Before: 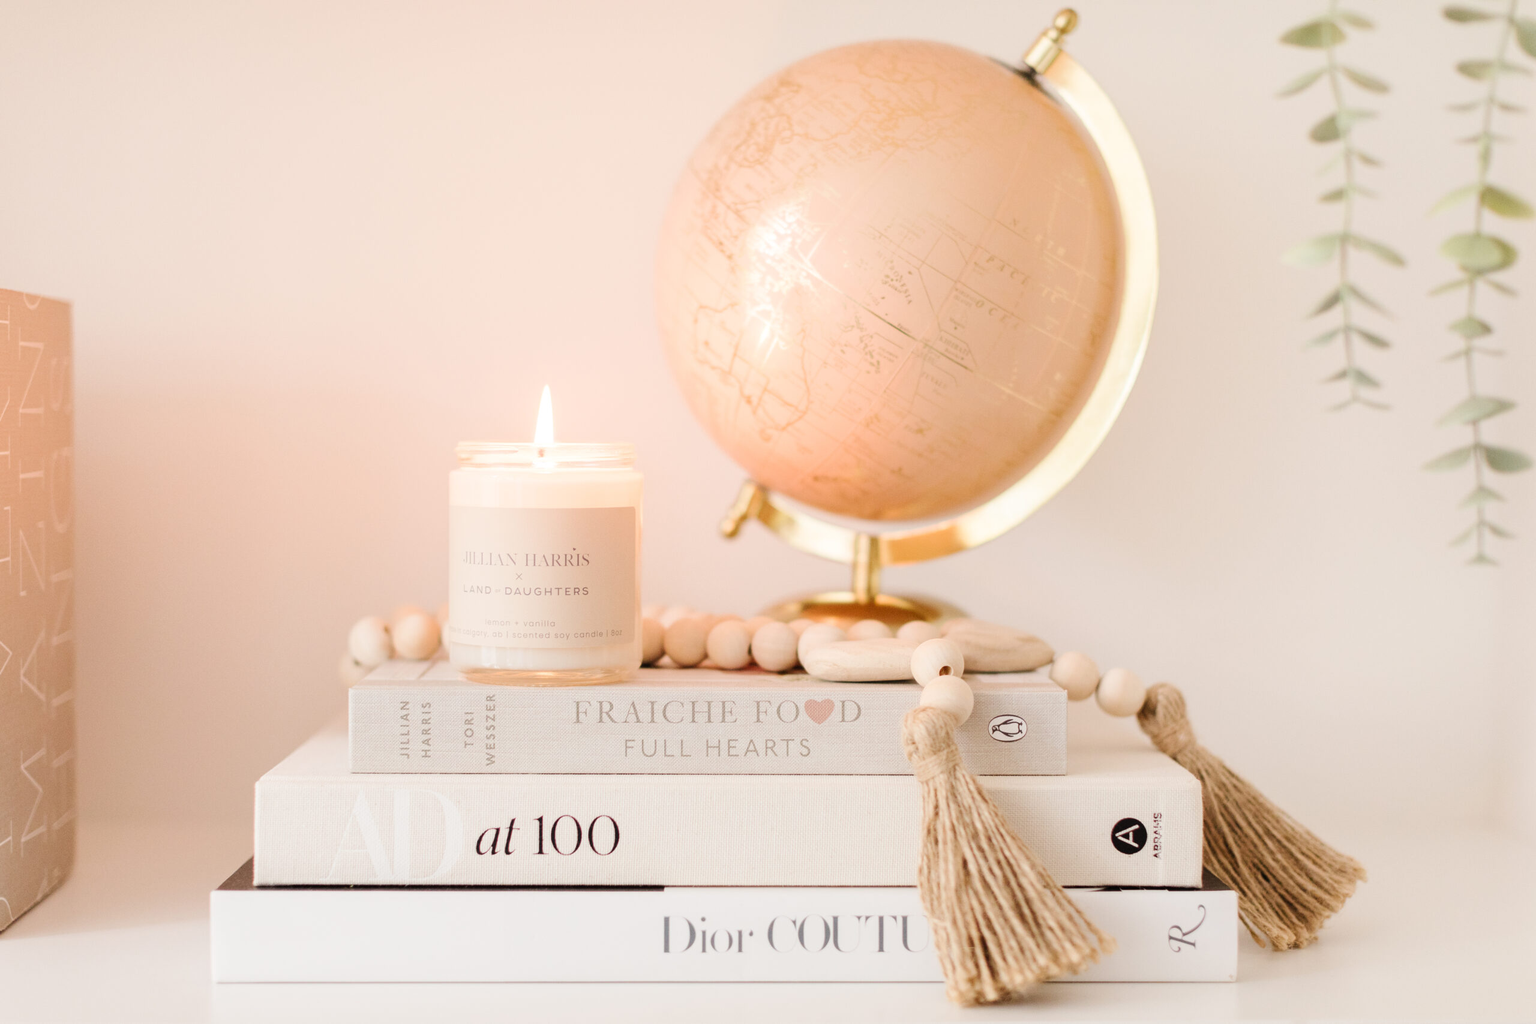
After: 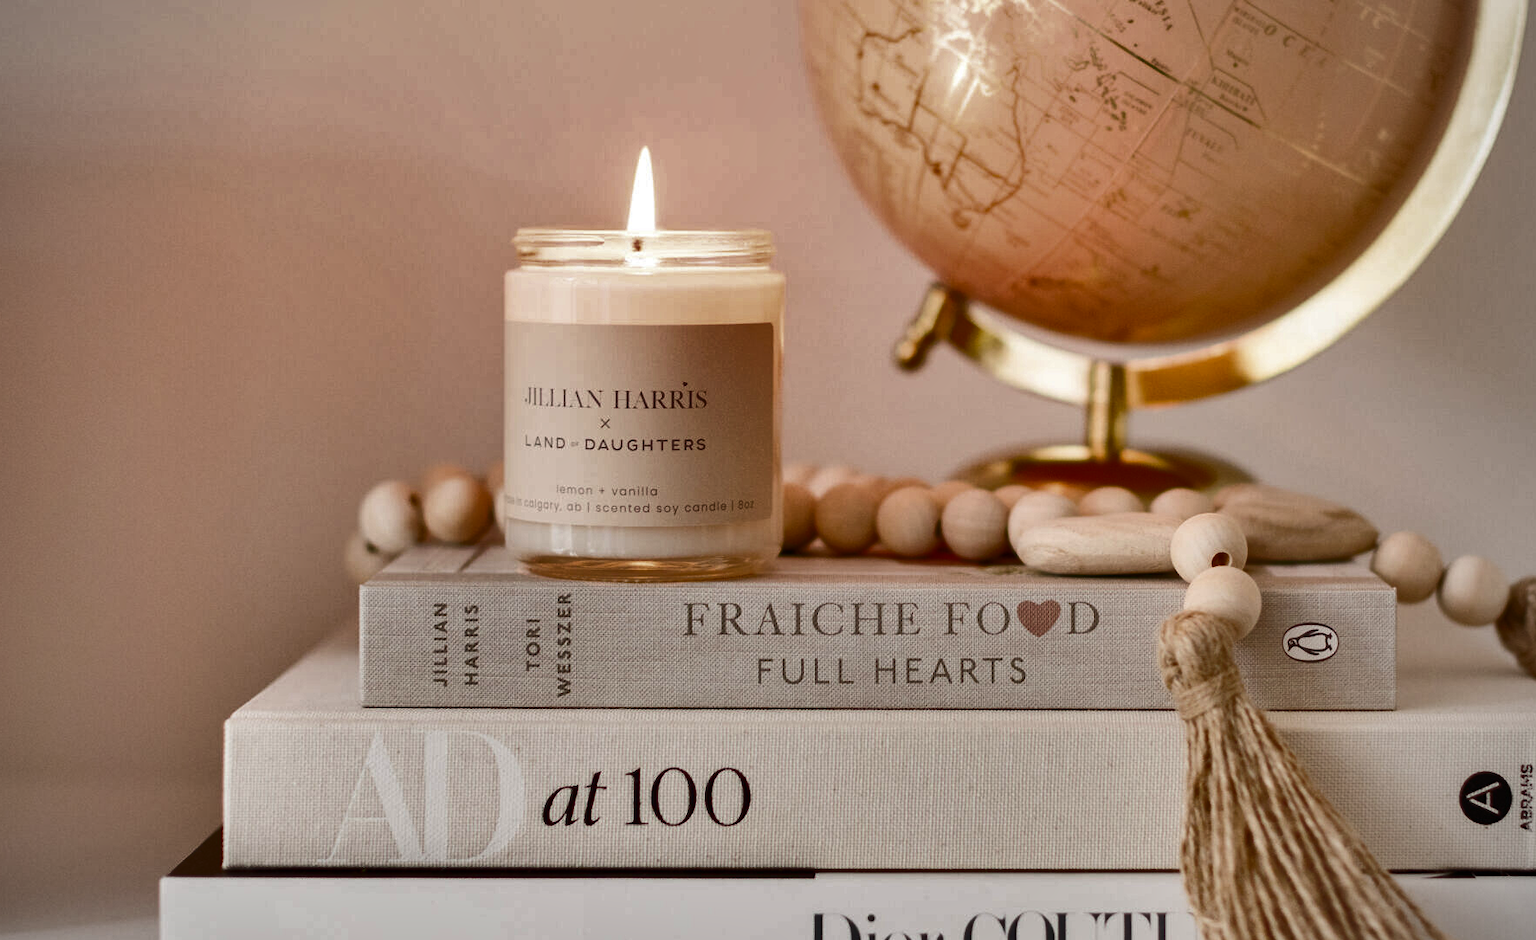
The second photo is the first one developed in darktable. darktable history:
crop: left 6.488%, top 27.668%, right 24.183%, bottom 8.656%
shadows and highlights: shadows 20.91, highlights -82.73, soften with gaussian
vignetting: fall-off radius 60.65%
